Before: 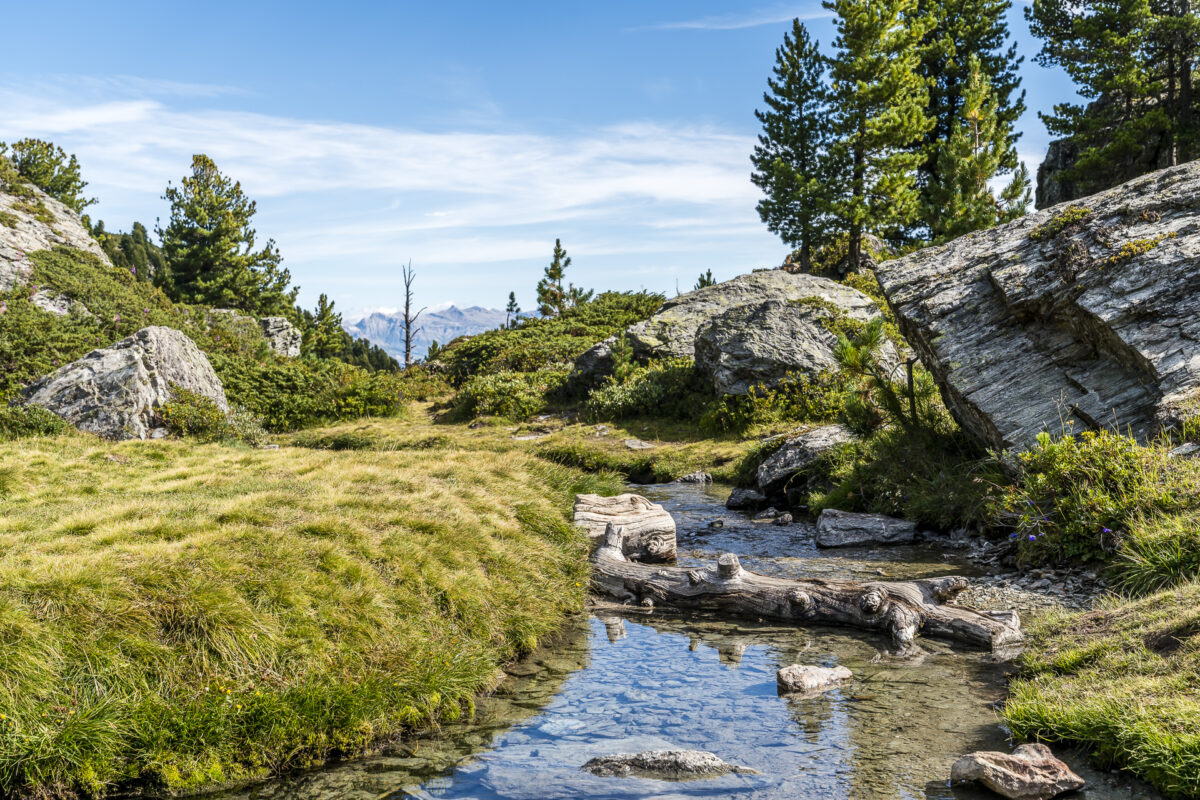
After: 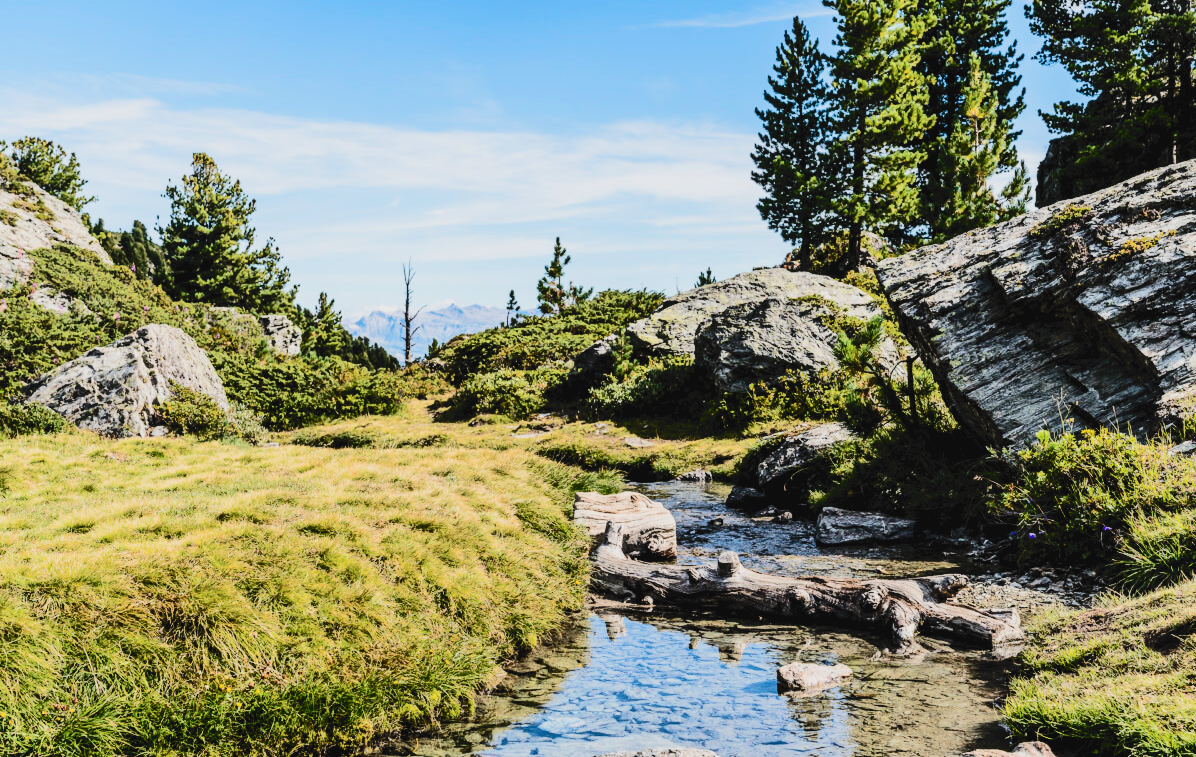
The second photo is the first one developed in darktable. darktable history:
crop: top 0.257%, right 0.266%, bottom 4.995%
filmic rgb: black relative exposure -5.03 EV, white relative exposure 3.99 EV, hardness 2.88, contrast 1.299
tone curve: curves: ch0 [(0, 0) (0.003, 0.062) (0.011, 0.07) (0.025, 0.083) (0.044, 0.094) (0.069, 0.105) (0.1, 0.117) (0.136, 0.136) (0.177, 0.164) (0.224, 0.201) (0.277, 0.256) (0.335, 0.335) (0.399, 0.424) (0.468, 0.529) (0.543, 0.641) (0.623, 0.725) (0.709, 0.787) (0.801, 0.849) (0.898, 0.917) (1, 1)], color space Lab, independent channels, preserve colors none
